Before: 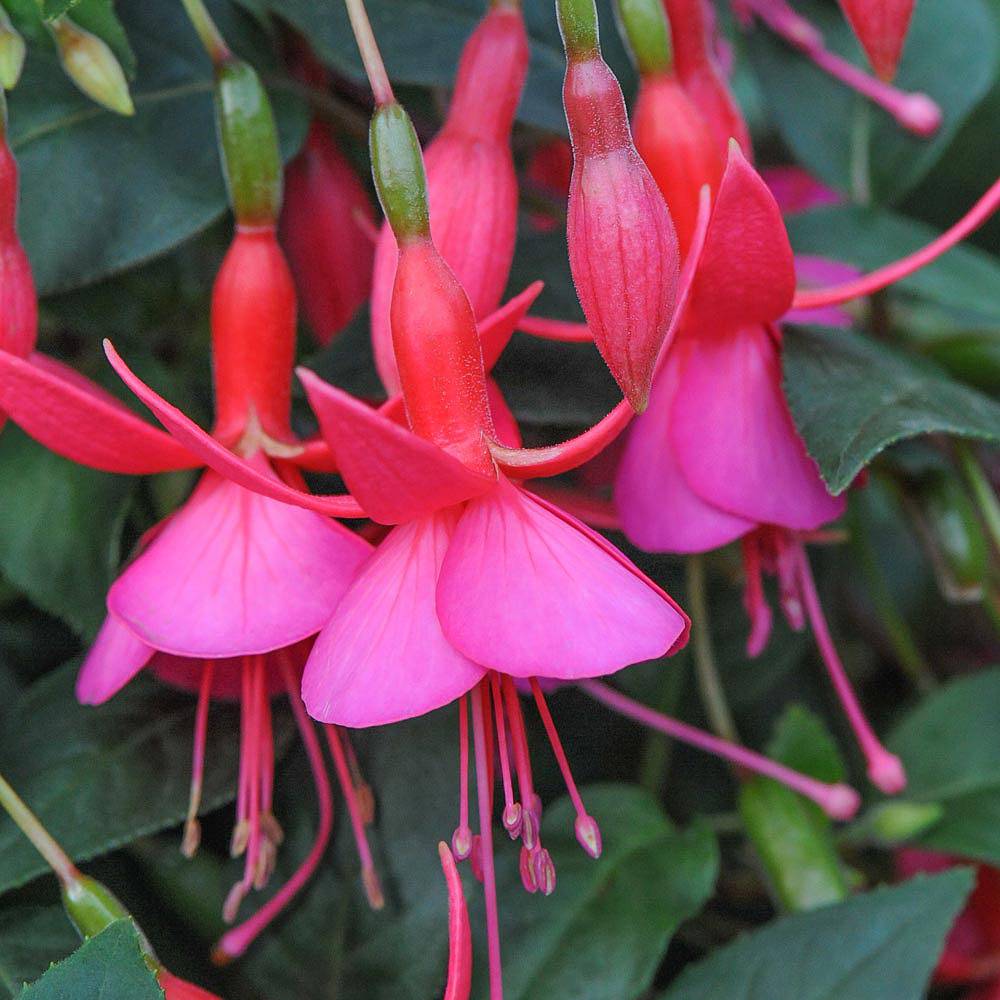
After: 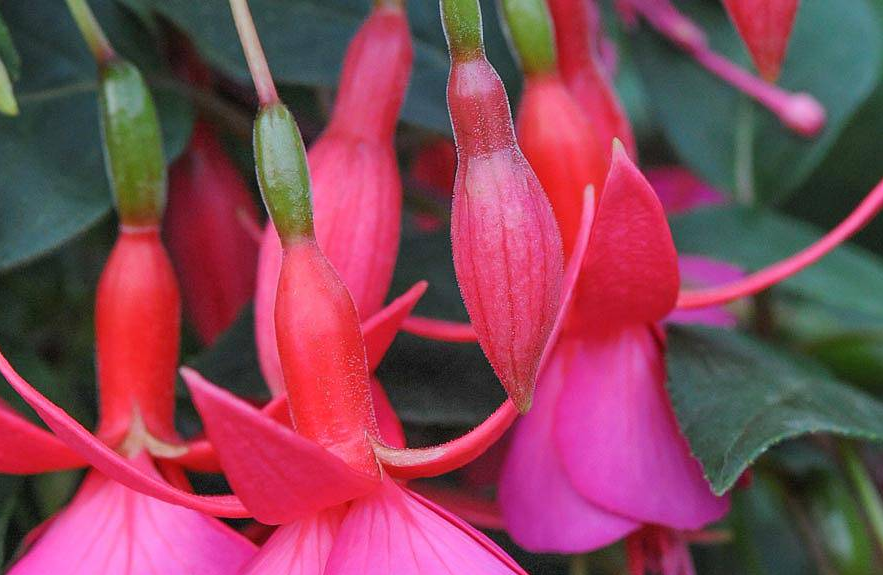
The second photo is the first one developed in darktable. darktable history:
crop and rotate: left 11.67%, bottom 42.43%
